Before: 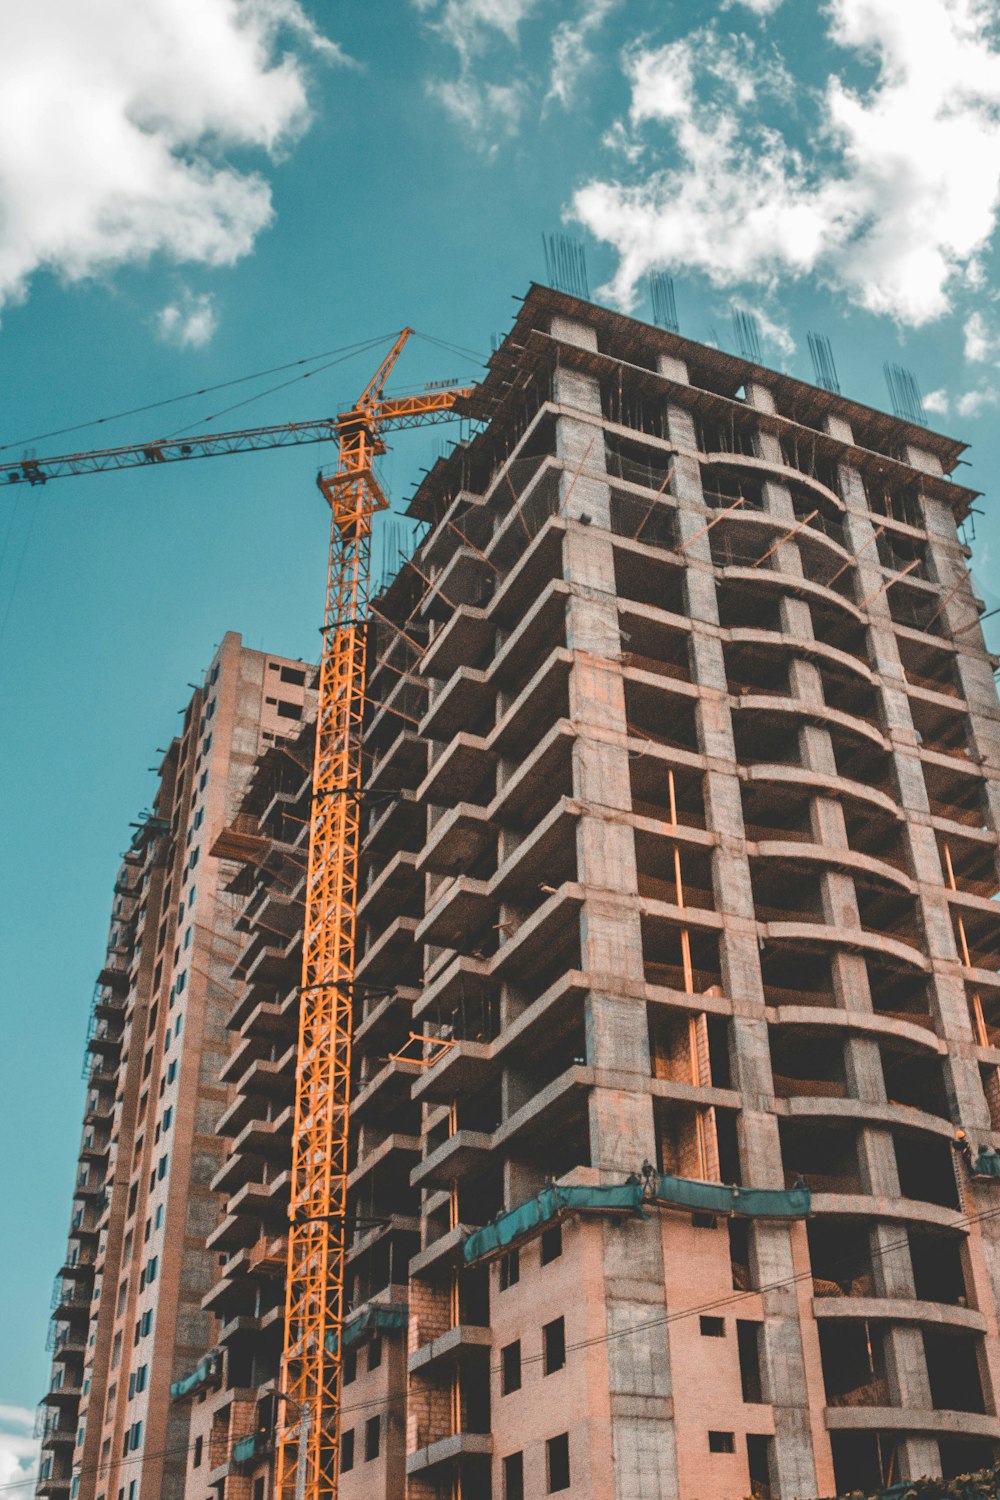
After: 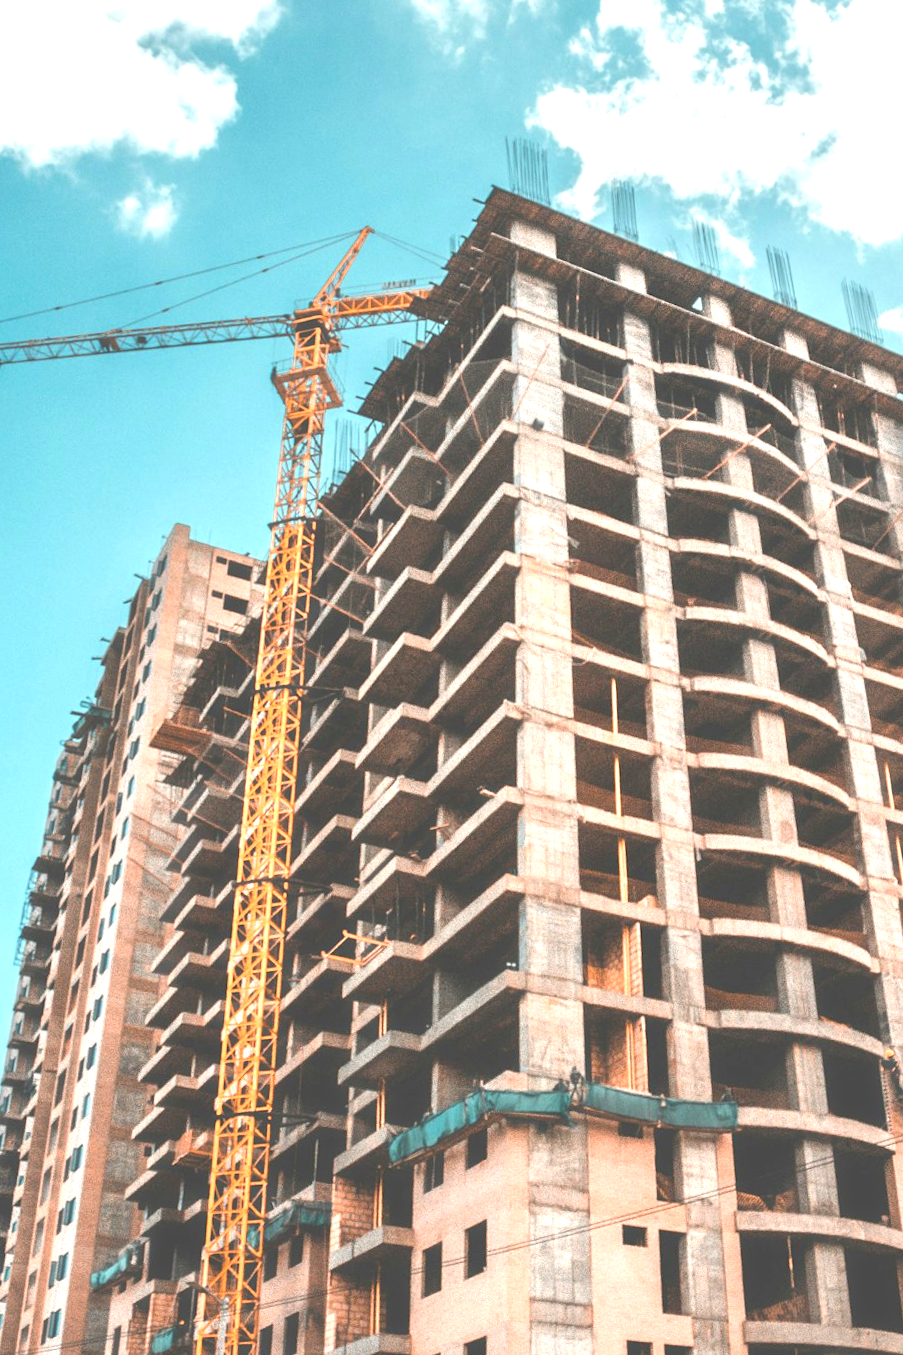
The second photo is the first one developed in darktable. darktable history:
crop and rotate: angle -2.14°, left 3.16%, top 4.165%, right 1.451%, bottom 0.463%
haze removal: strength -0.109, compatibility mode true, adaptive false
exposure: exposure 1.153 EV, compensate highlight preservation false
